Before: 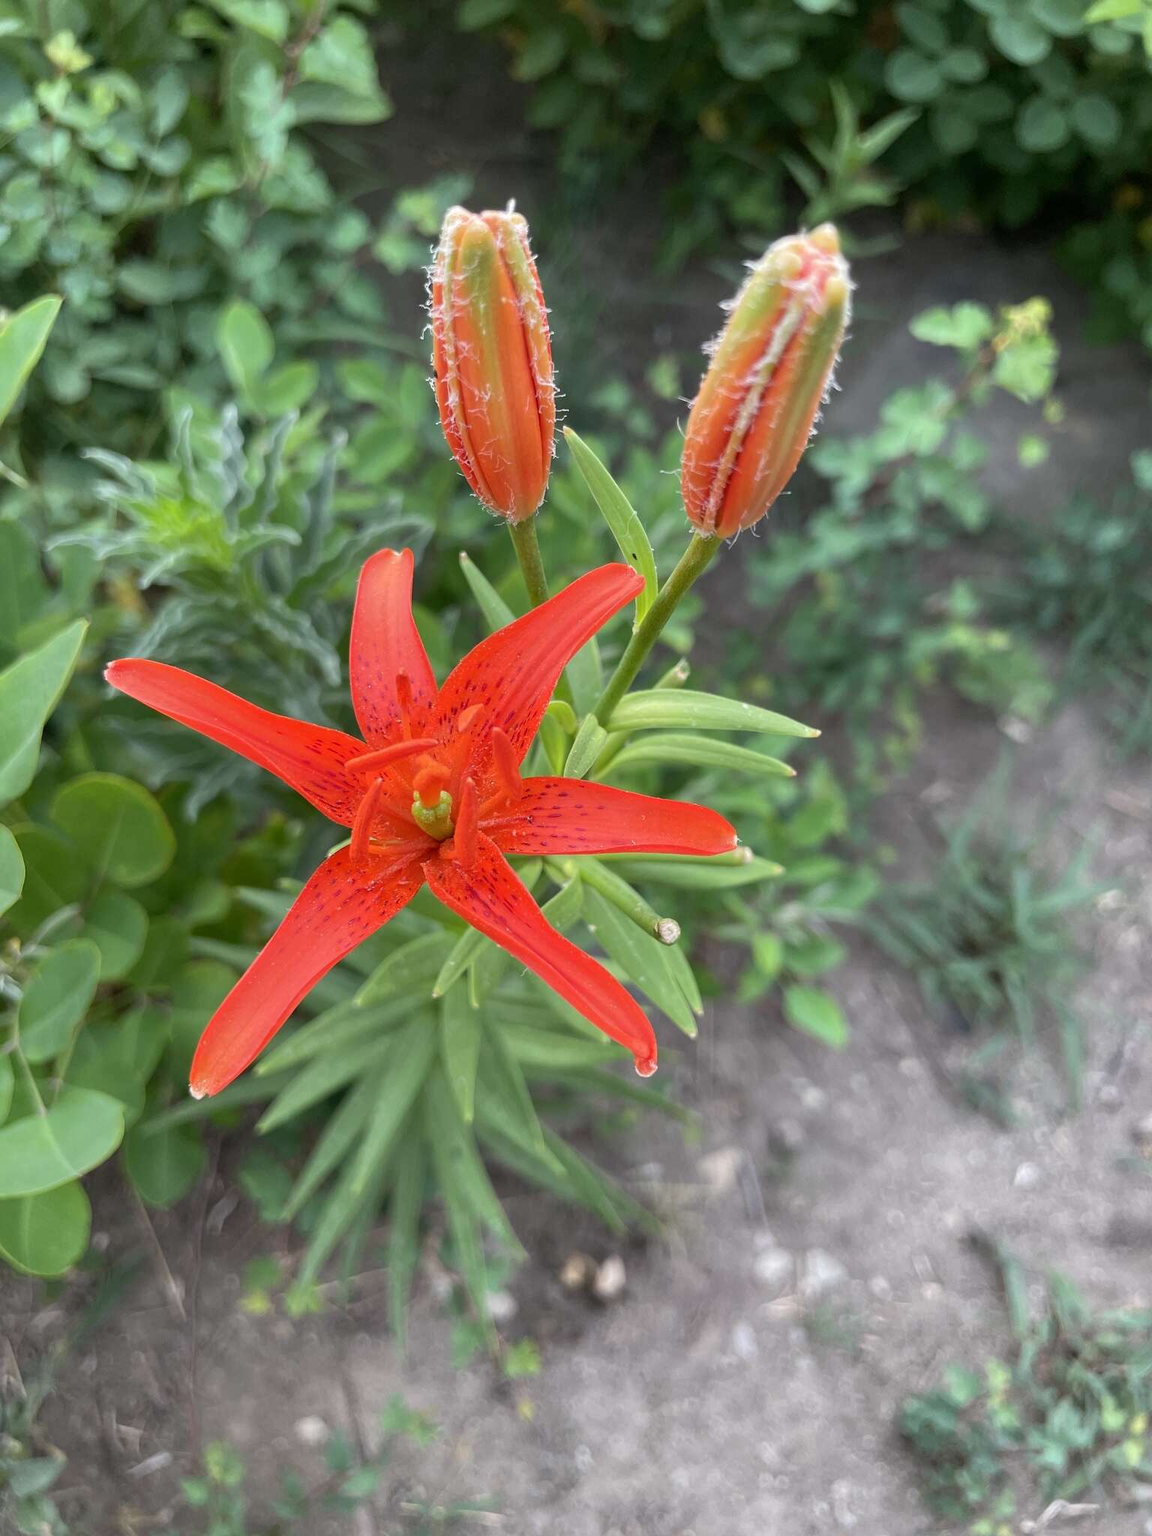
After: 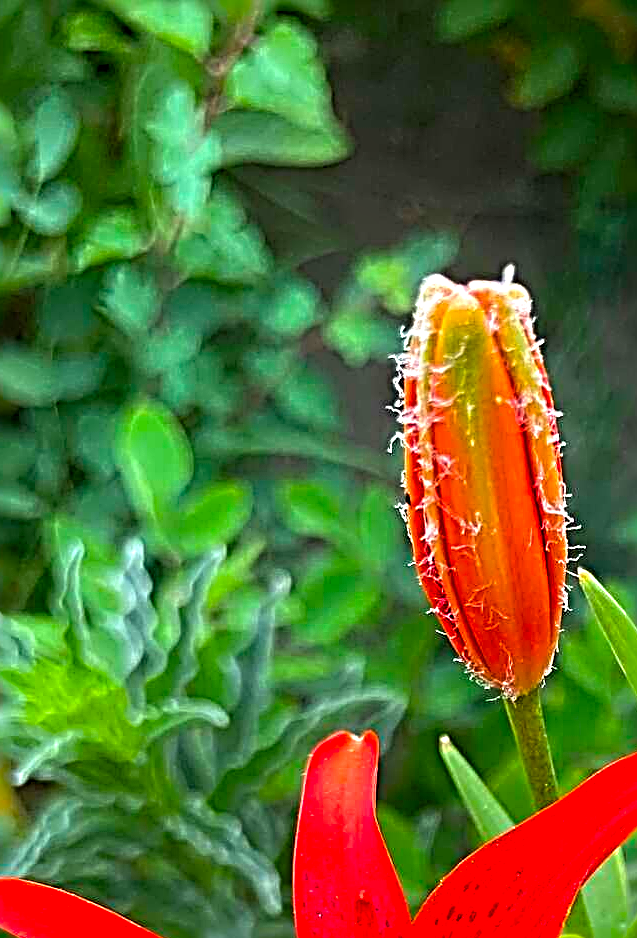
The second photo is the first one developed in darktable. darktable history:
sharpen: radius 4.001, amount 1.992
contrast brightness saturation: saturation 0.135
crop and rotate: left 11.306%, top 0.047%, right 47.176%, bottom 54.148%
color balance rgb: perceptual saturation grading › global saturation 29.42%, perceptual brilliance grading › highlights 9.576%, perceptual brilliance grading › shadows -4.879%, global vibrance 20%
contrast equalizer: y [[0.439, 0.44, 0.442, 0.457, 0.493, 0.498], [0.5 ×6], [0.5 ×6], [0 ×6], [0 ×6]], mix 0.154
